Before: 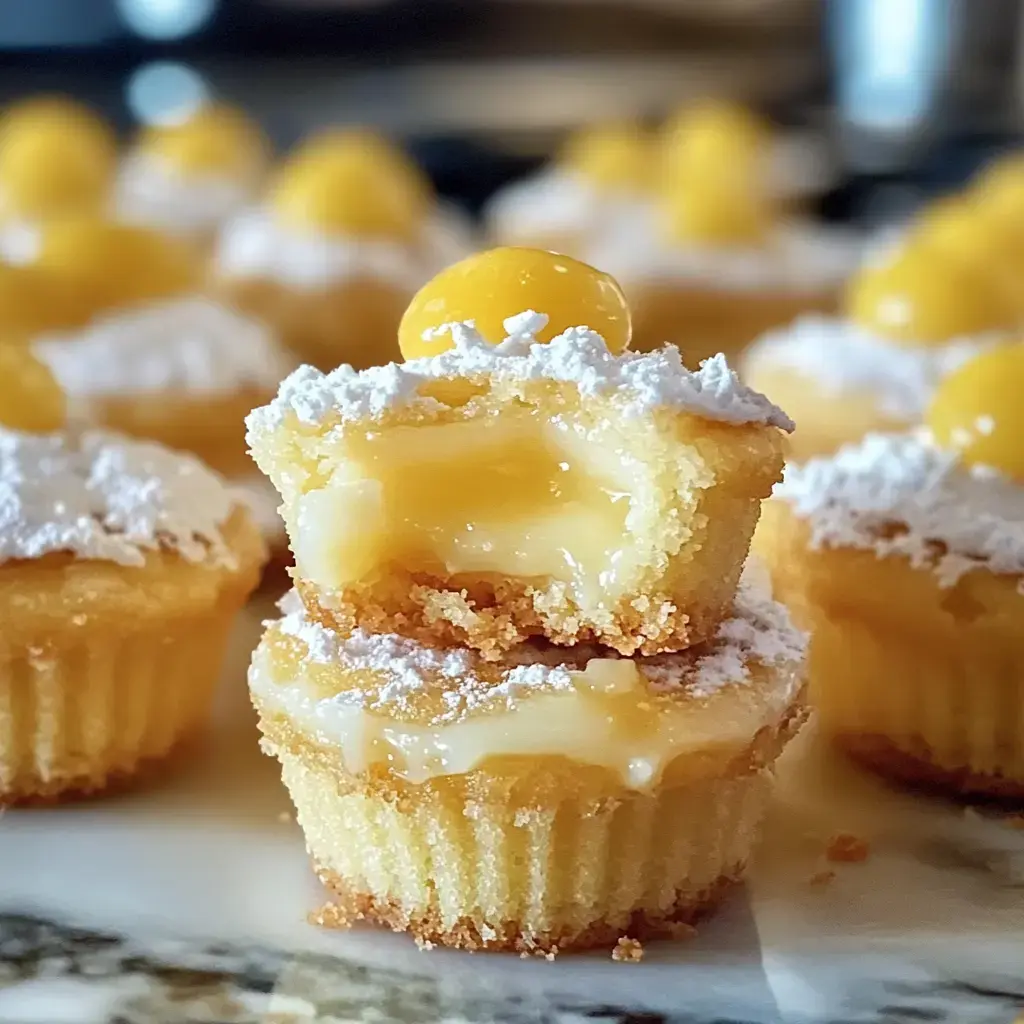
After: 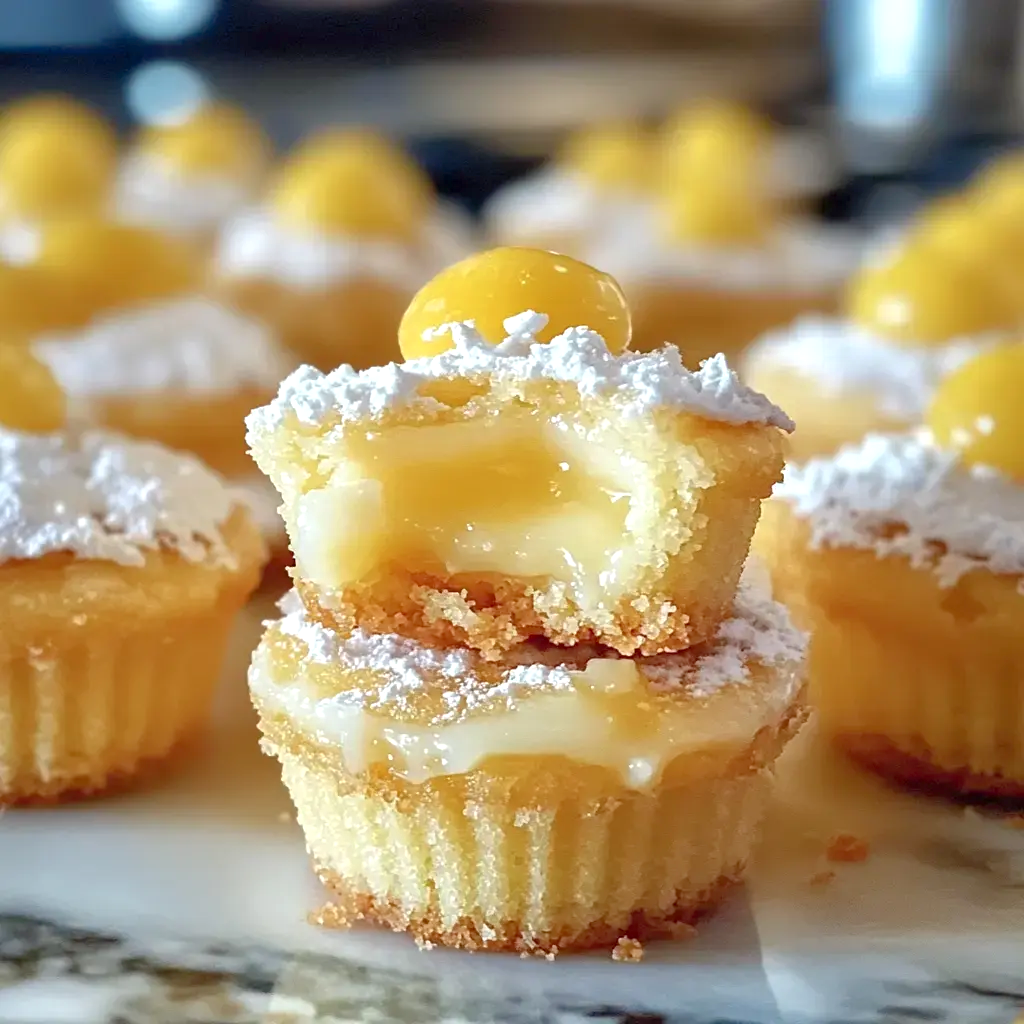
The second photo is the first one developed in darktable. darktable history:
tone curve: curves: ch0 [(0, 0) (0.045, 0.074) (0.883, 0.858) (1, 1)]; ch1 [(0, 0) (0.149, 0.074) (0.379, 0.327) (0.427, 0.401) (0.489, 0.479) (0.505, 0.515) (0.537, 0.573) (0.563, 0.599) (1, 1)]; ch2 [(0, 0) (0.307, 0.298) (0.388, 0.375) (0.443, 0.456) (0.485, 0.492) (1, 1)], color space Lab, linked channels, preserve colors none
exposure: exposure 0.205 EV, compensate highlight preservation false
